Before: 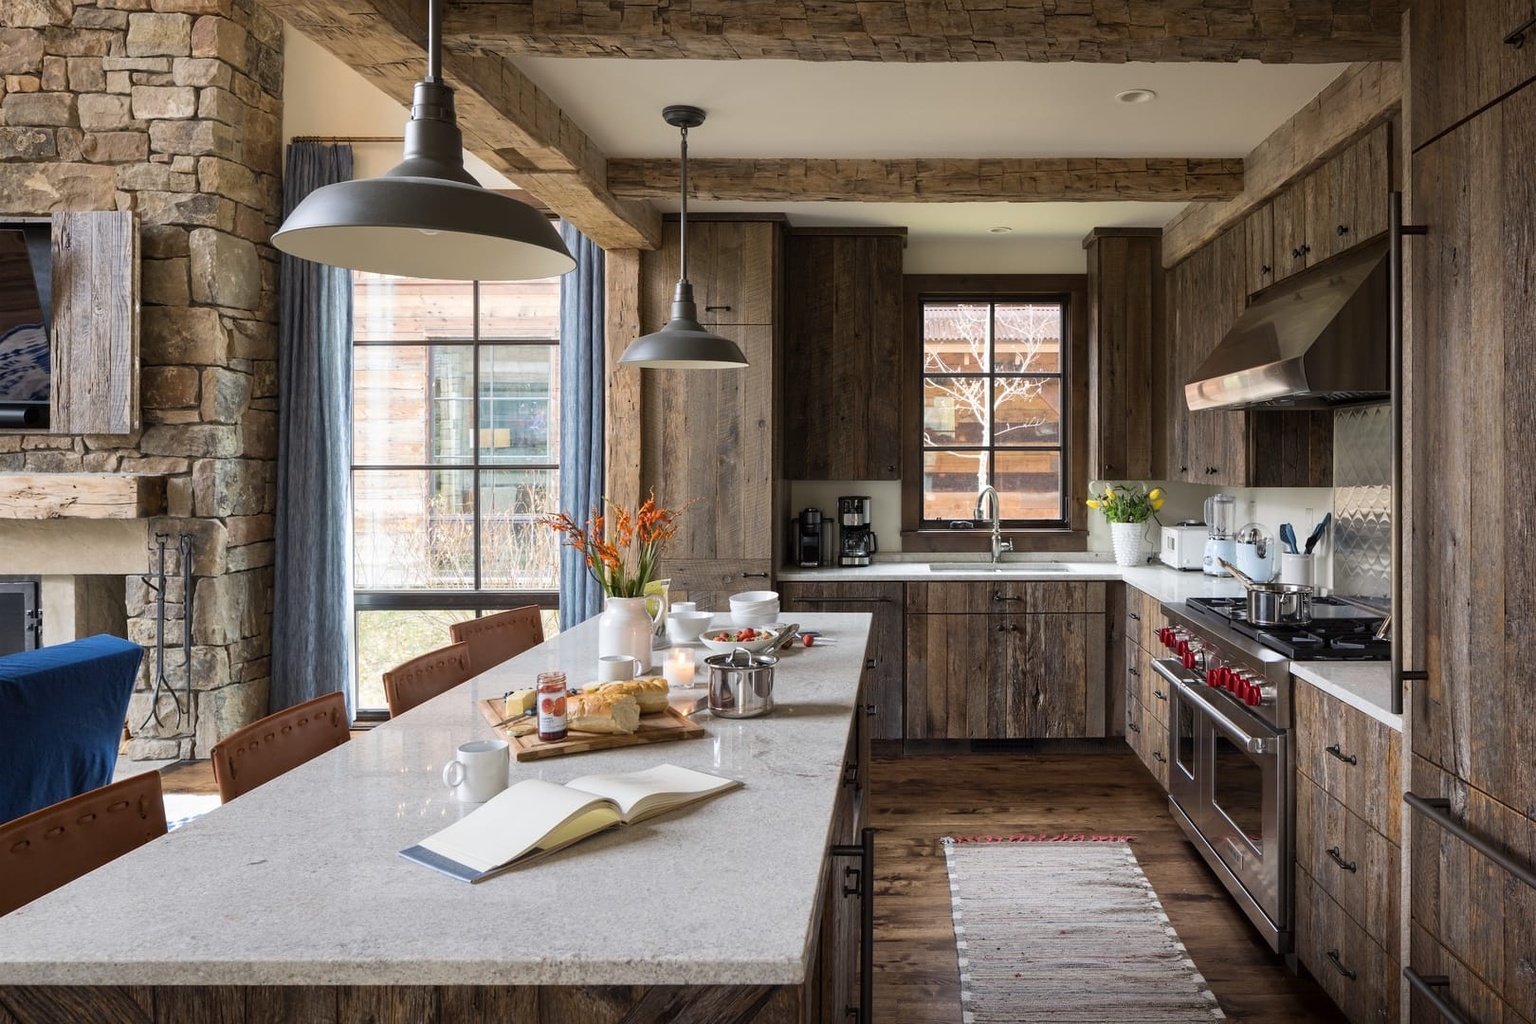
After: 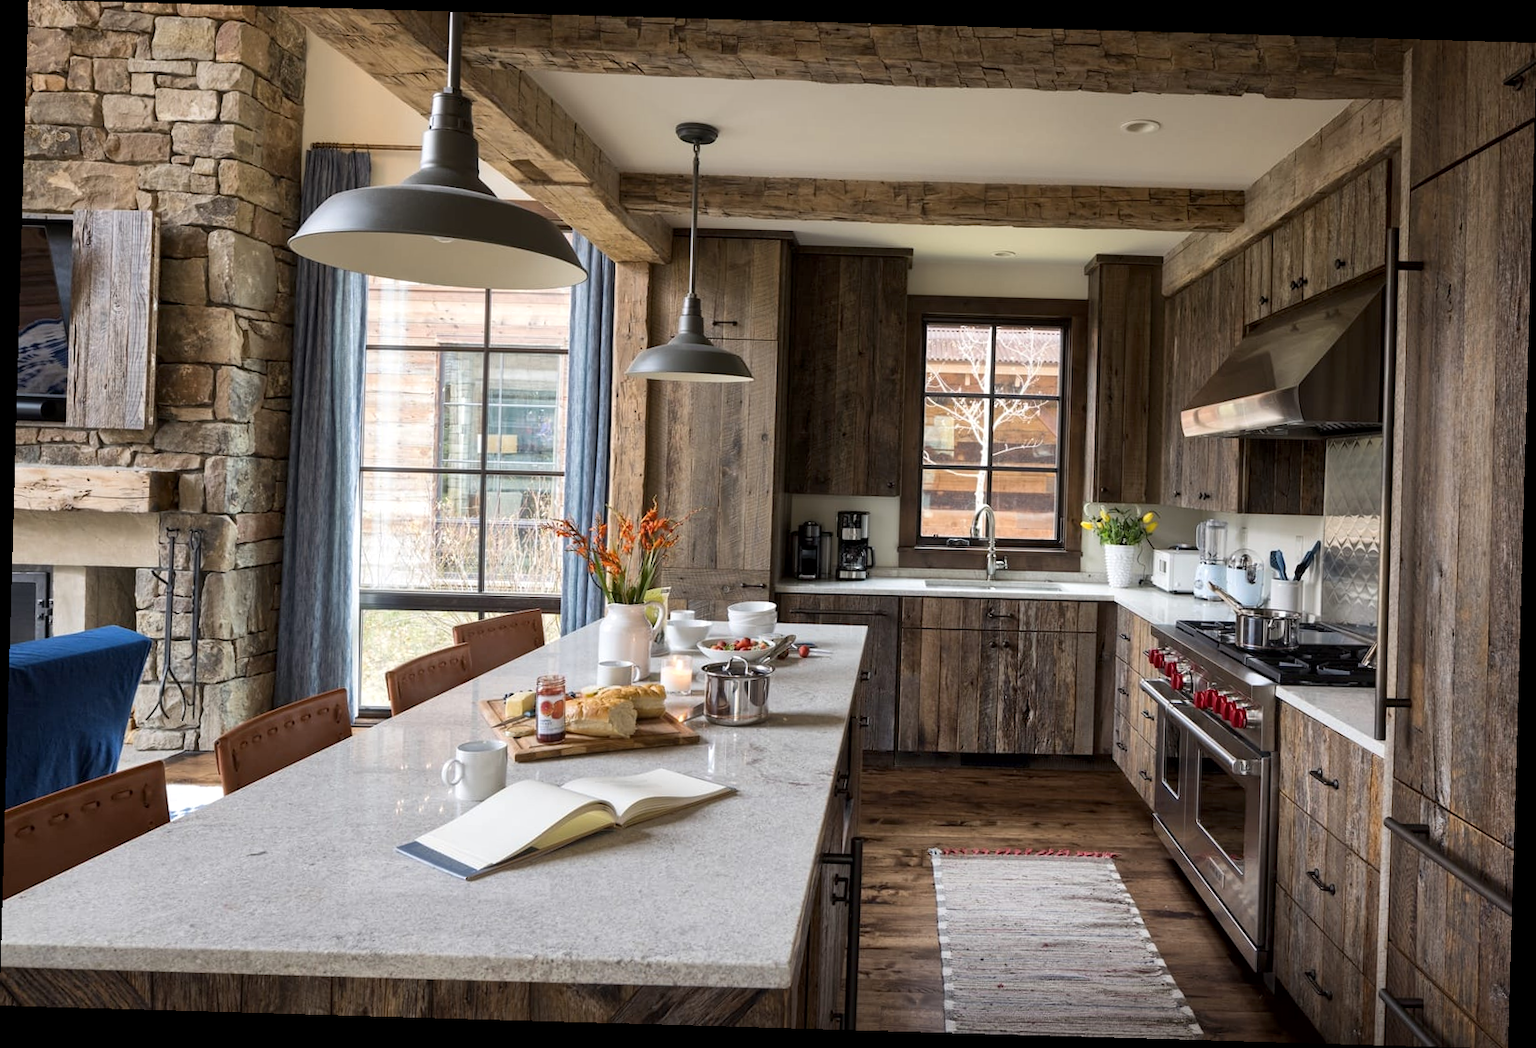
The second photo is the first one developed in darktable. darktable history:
crop and rotate: angle -1.65°
local contrast: mode bilateral grid, contrast 20, coarseness 49, detail 132%, midtone range 0.2
